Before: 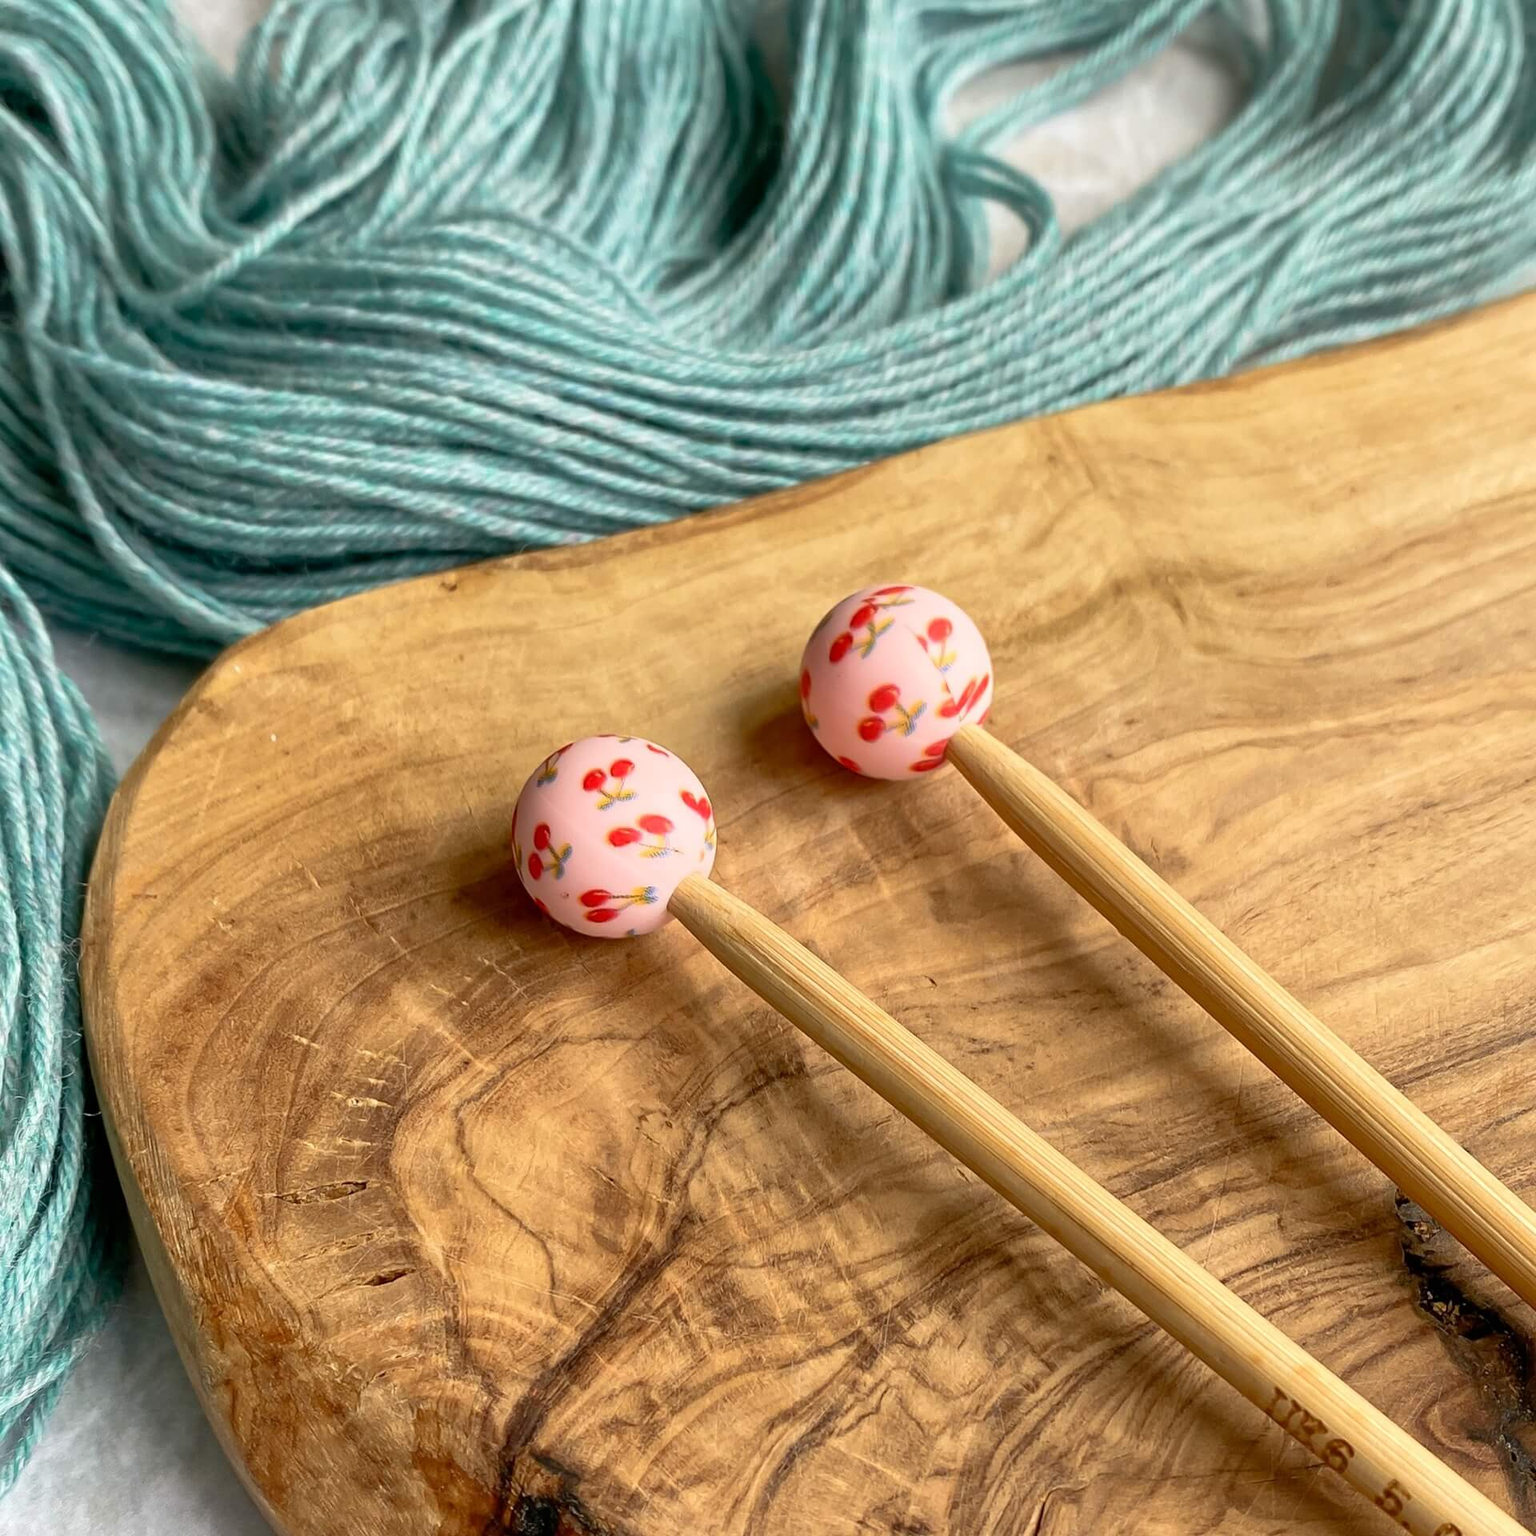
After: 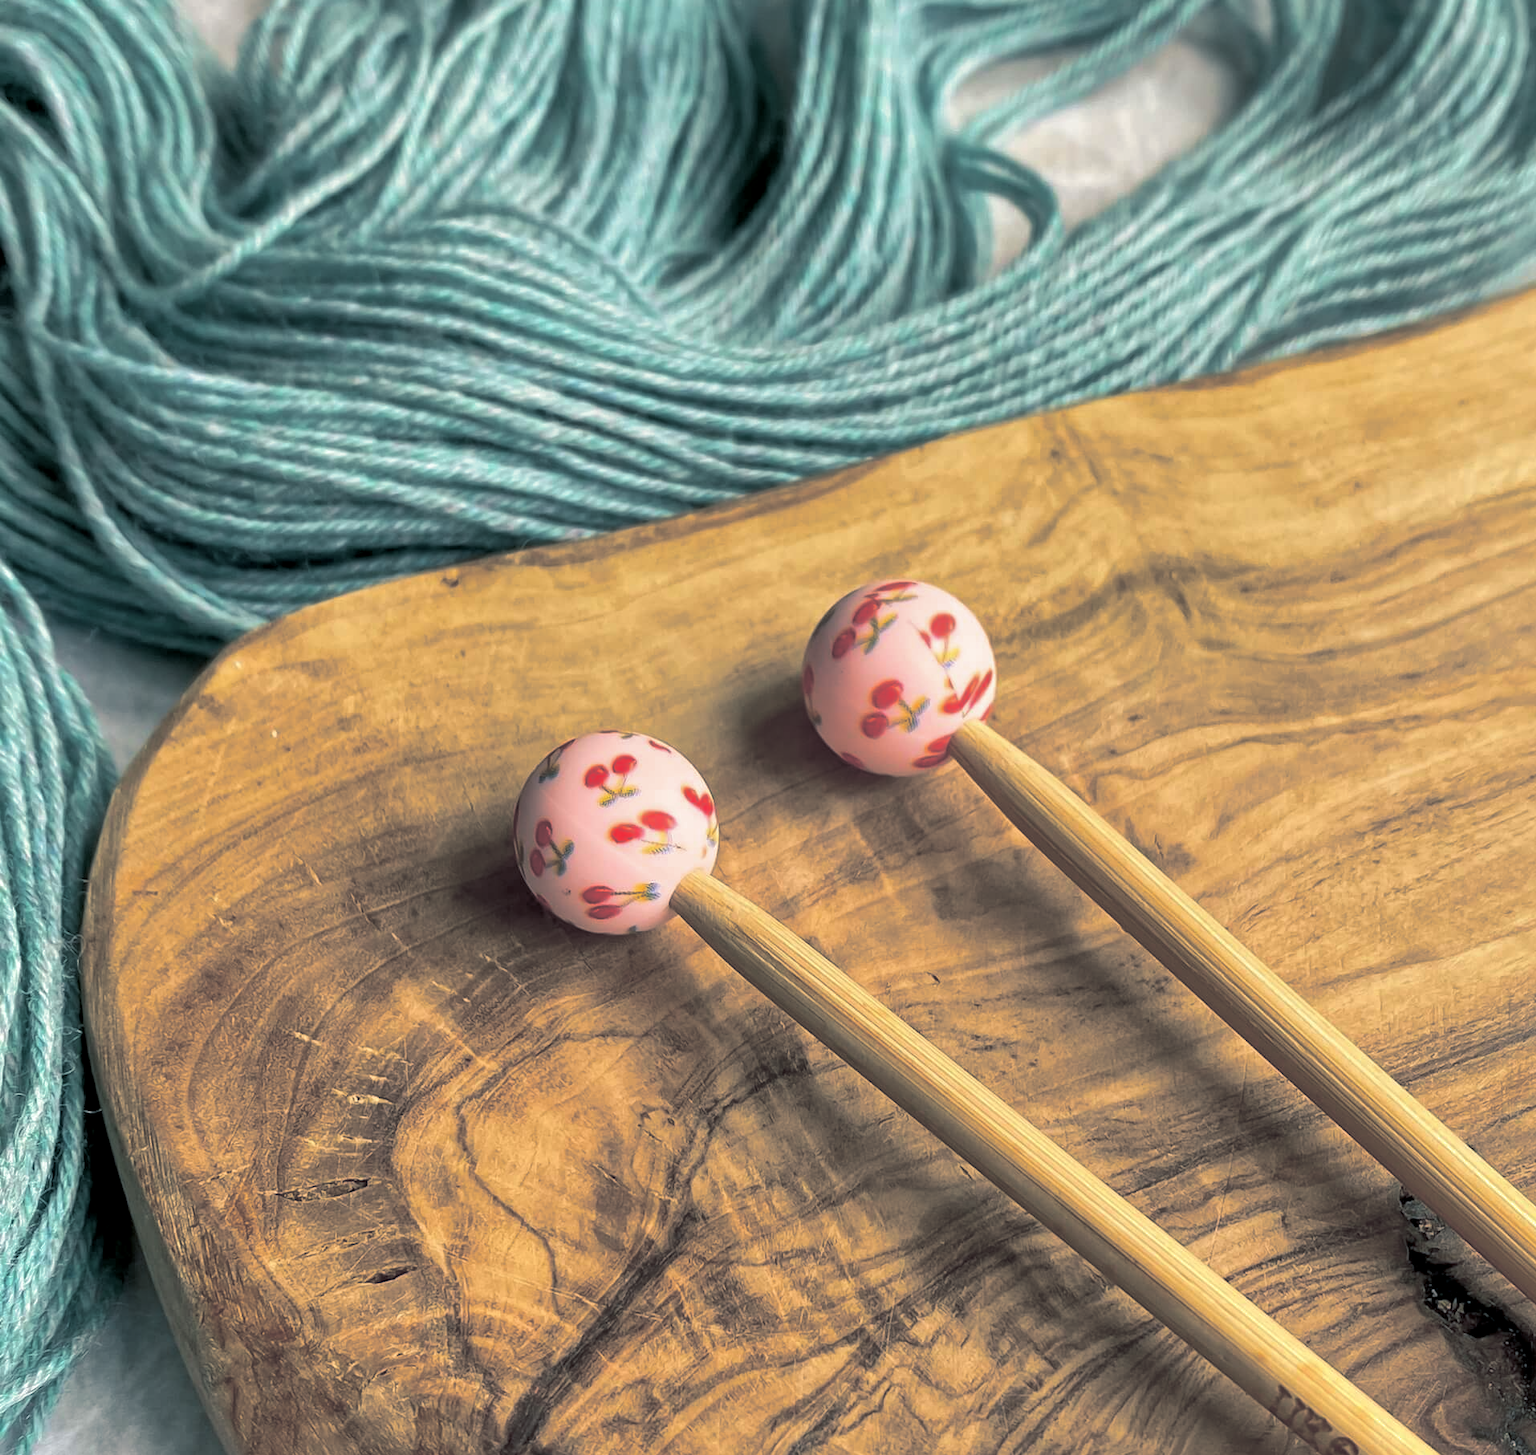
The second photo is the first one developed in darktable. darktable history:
crop: top 0.448%, right 0.264%, bottom 5.045%
contrast equalizer: octaves 7, y [[0.515 ×6], [0.507 ×6], [0.425 ×6], [0 ×6], [0 ×6]]
split-toning: shadows › hue 205.2°, shadows › saturation 0.29, highlights › hue 50.4°, highlights › saturation 0.38, balance -49.9
shadows and highlights: on, module defaults
